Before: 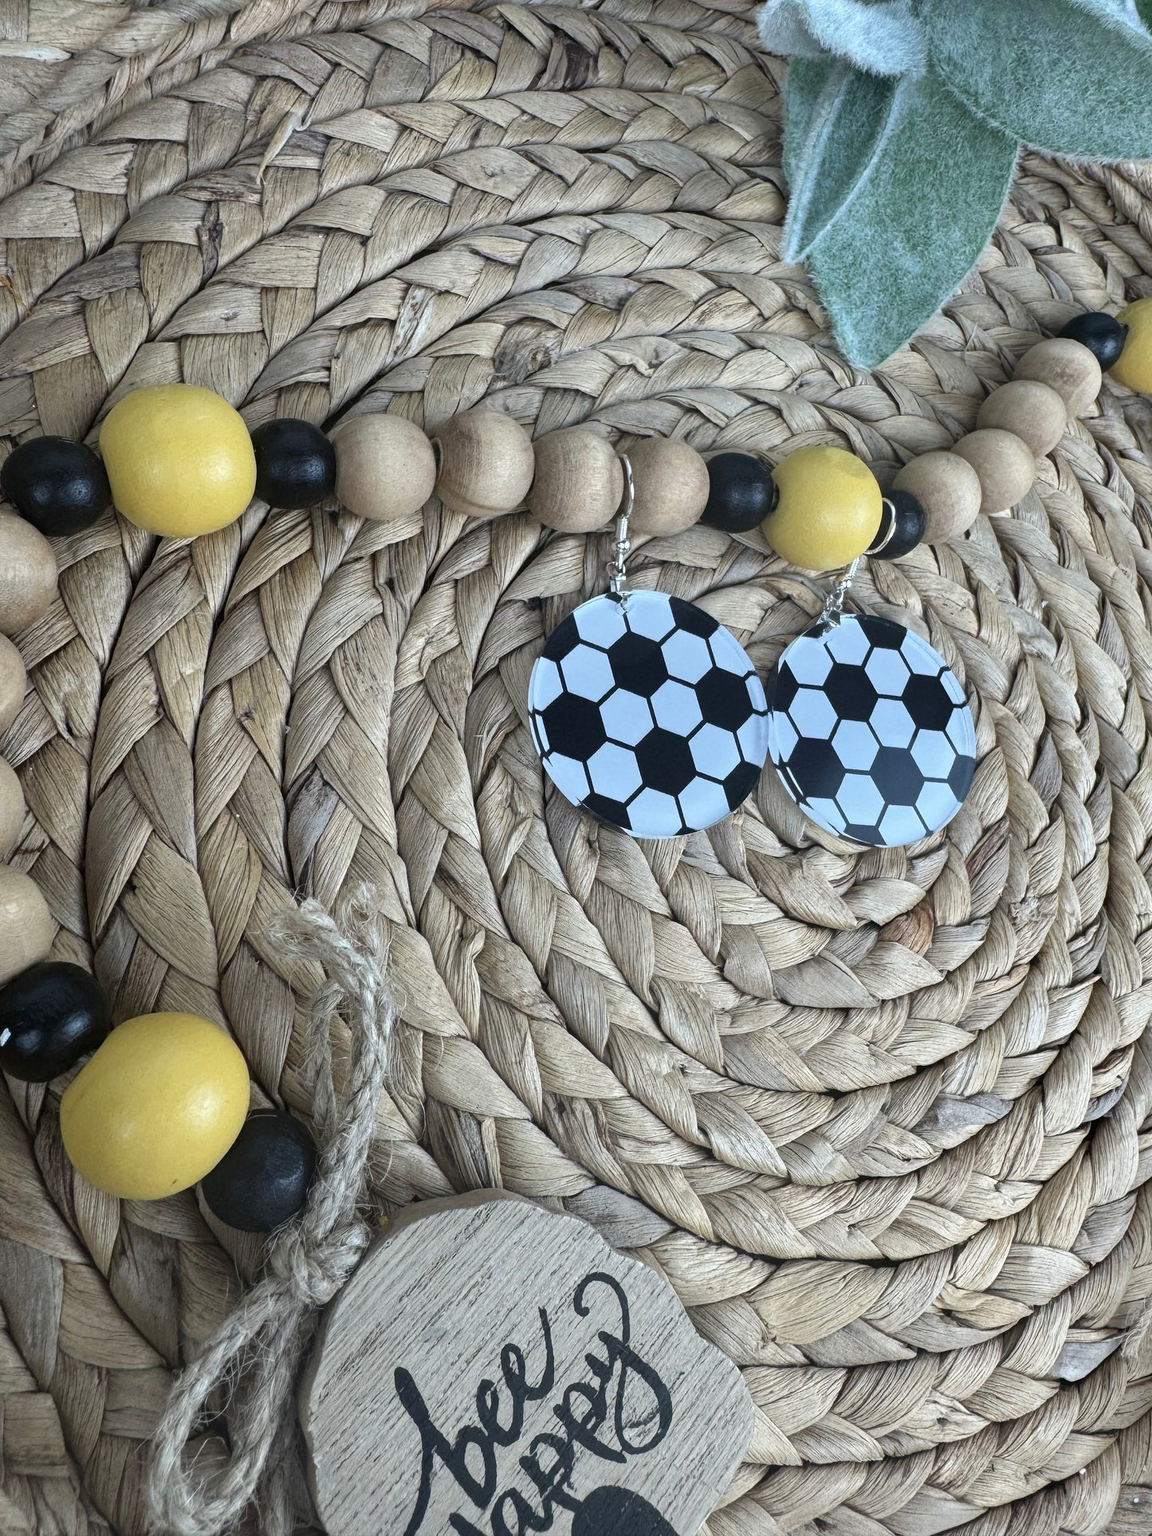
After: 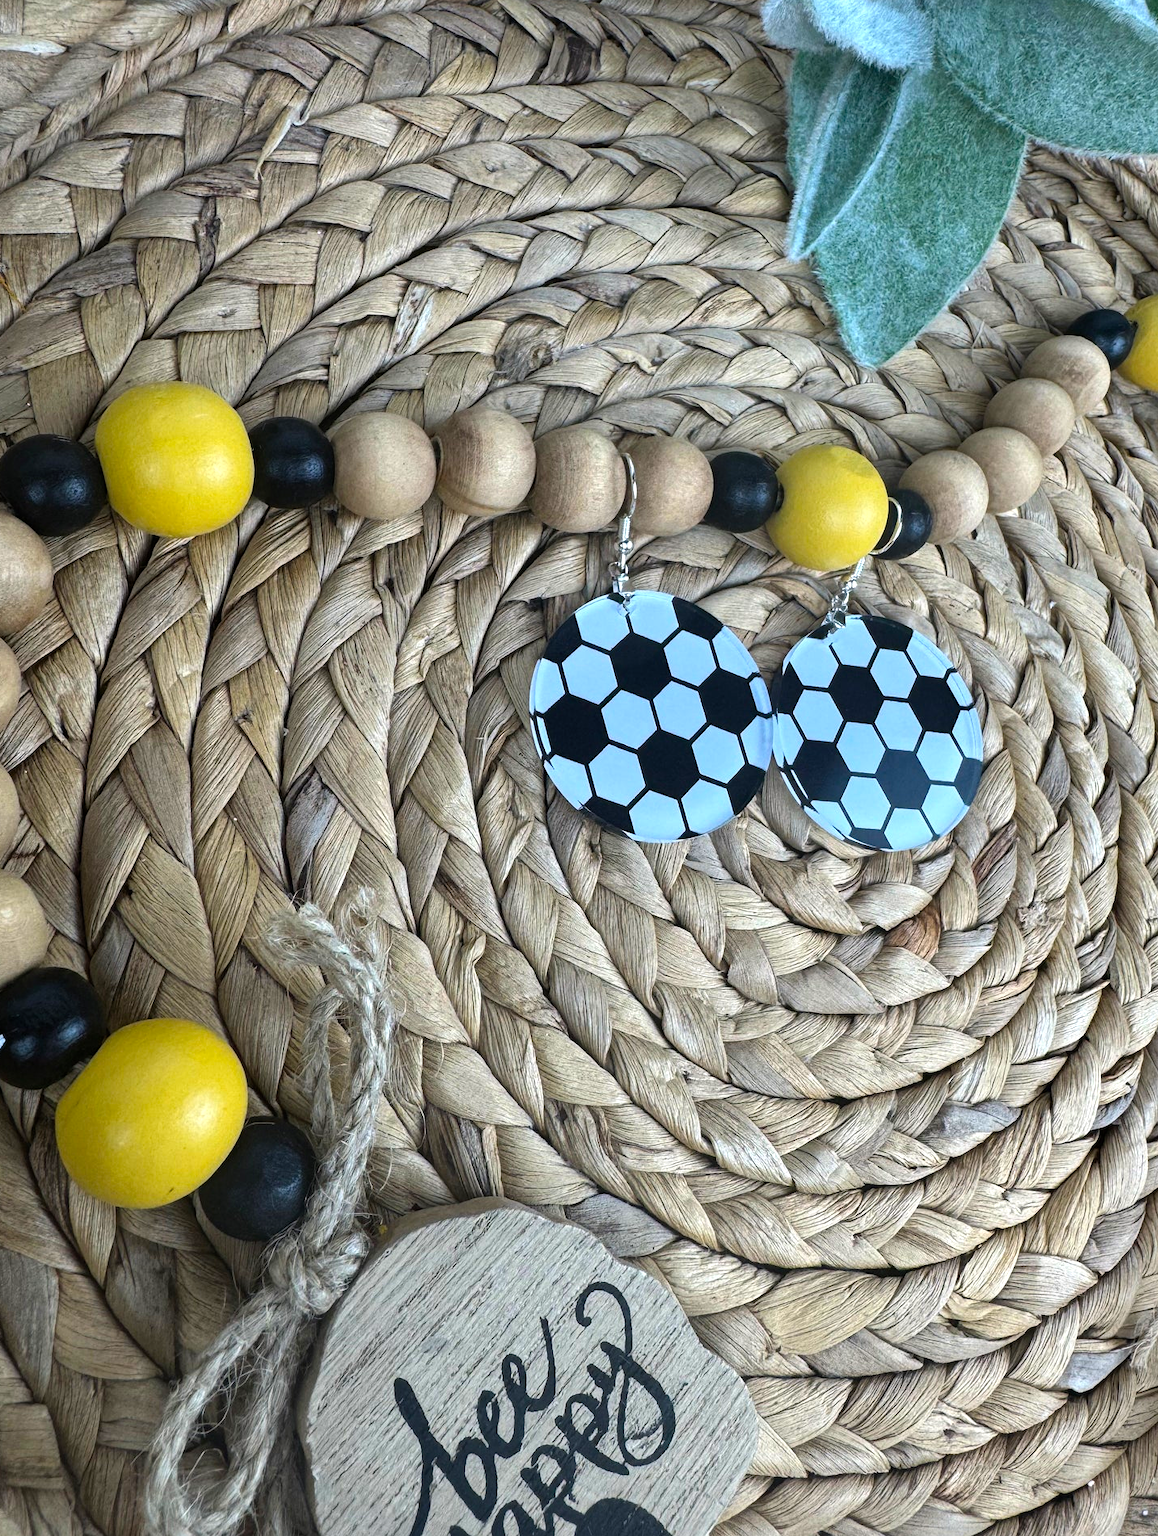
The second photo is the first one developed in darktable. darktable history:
crop: left 0.502%, top 0.497%, right 0.139%, bottom 0.751%
color balance rgb: highlights gain › chroma 0.208%, highlights gain › hue 330.39°, perceptual saturation grading › global saturation 24.958%, global vibrance 30.205%, contrast 10.635%
